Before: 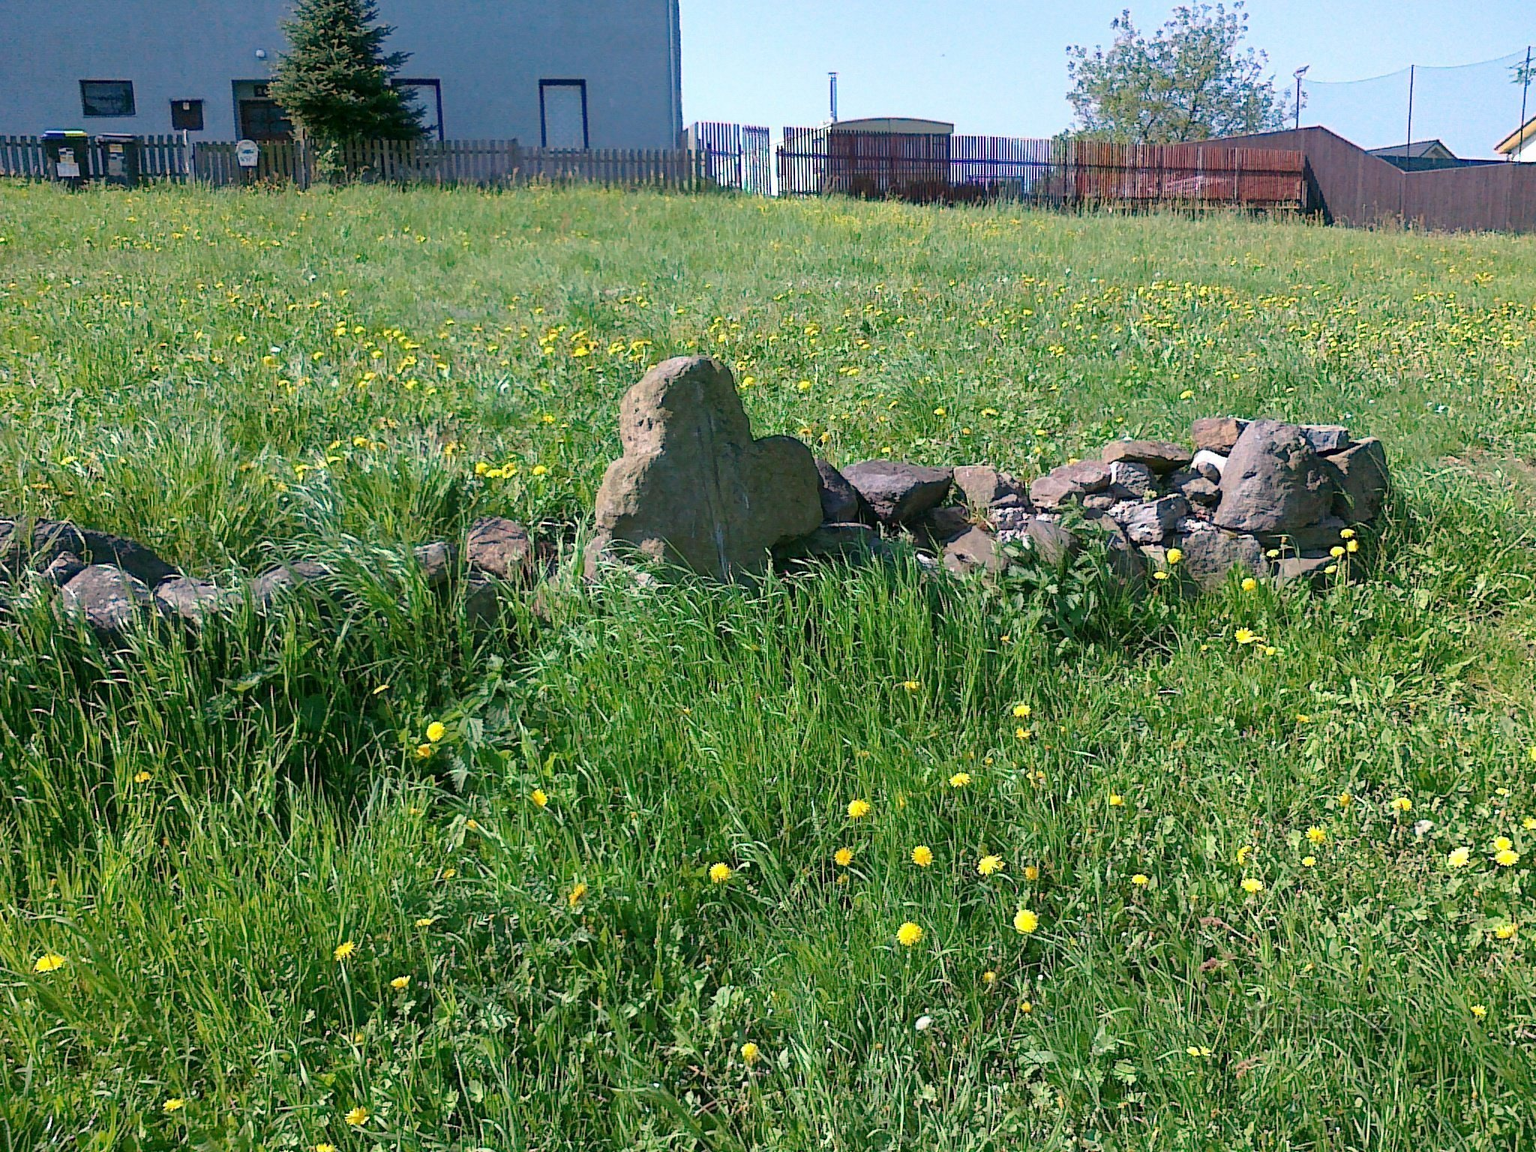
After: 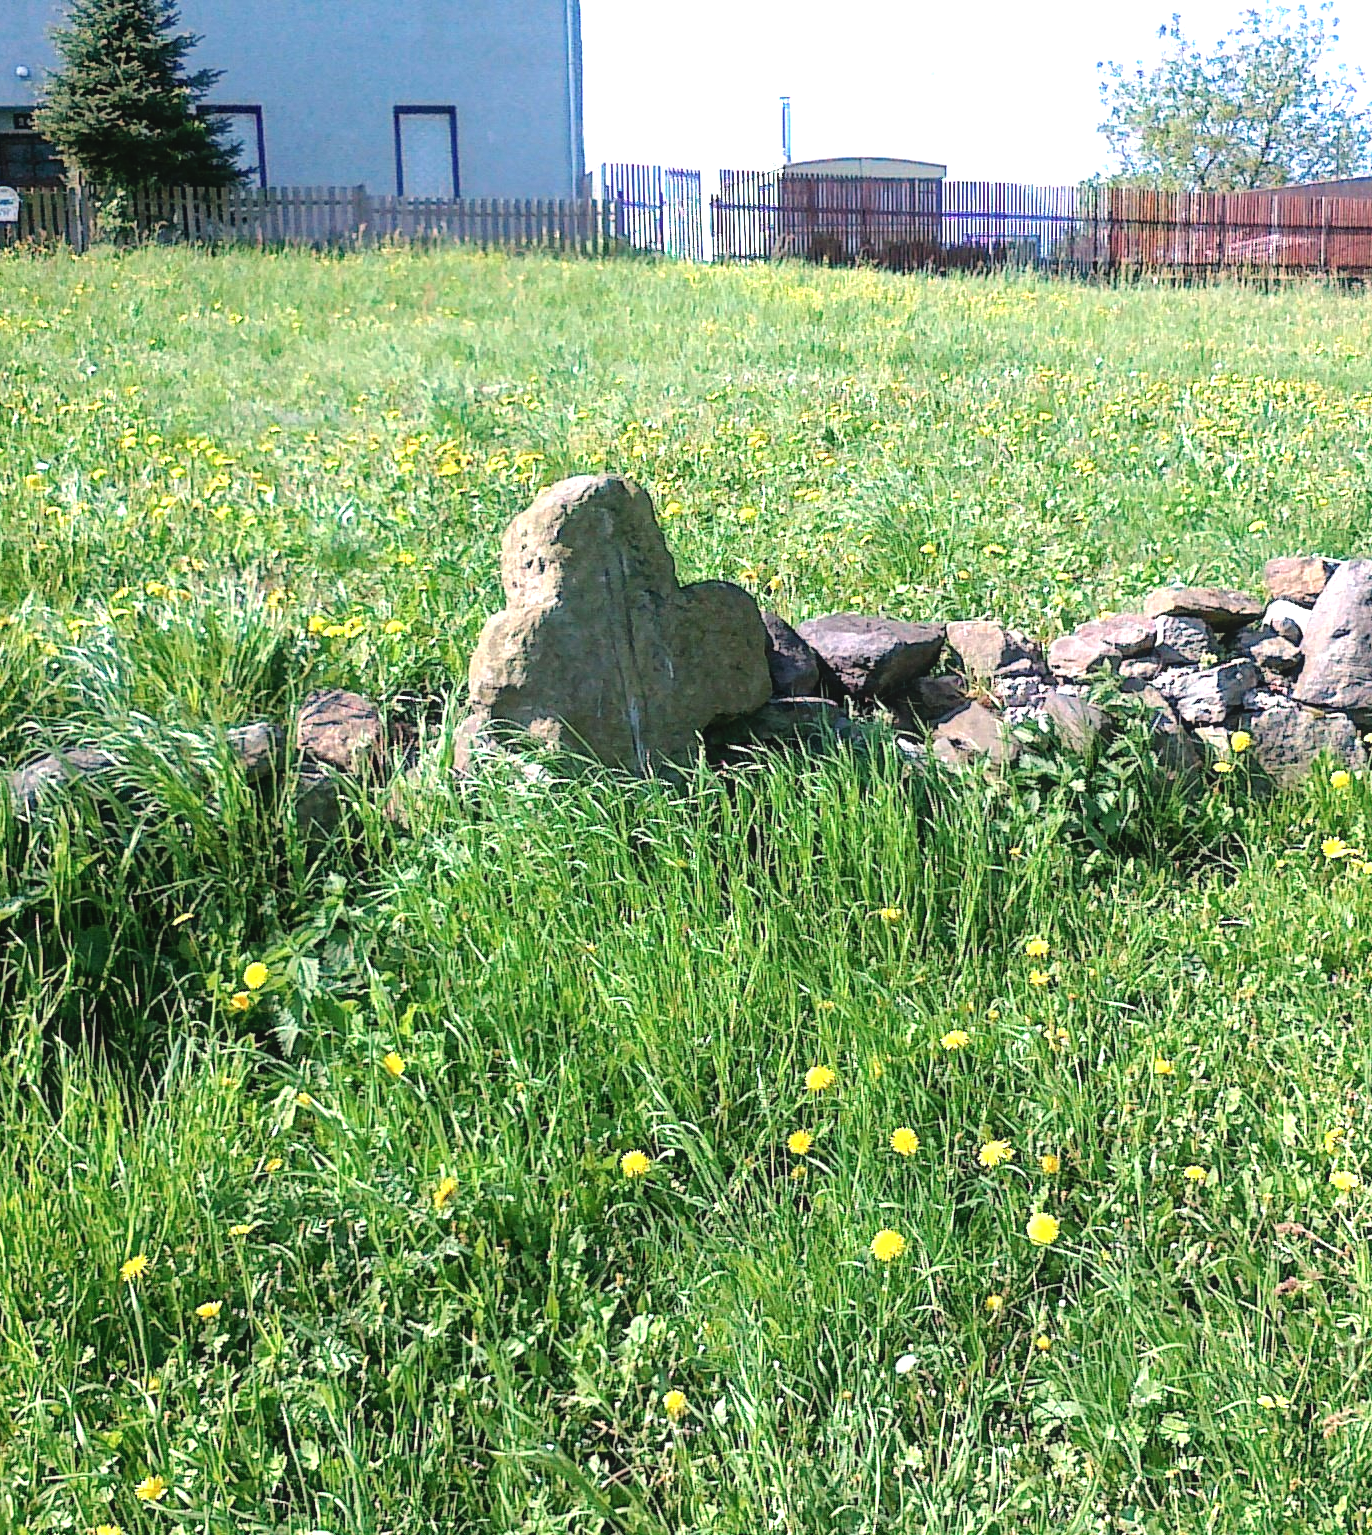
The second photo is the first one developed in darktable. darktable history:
local contrast: detail 109%
crop and rotate: left 15.903%, right 17.074%
tone equalizer: -8 EV -1.06 EV, -7 EV -1.01 EV, -6 EV -0.836 EV, -5 EV -0.551 EV, -3 EV 0.574 EV, -2 EV 0.866 EV, -1 EV 0.986 EV, +0 EV 1.07 EV
contrast brightness saturation: saturation -0.067
